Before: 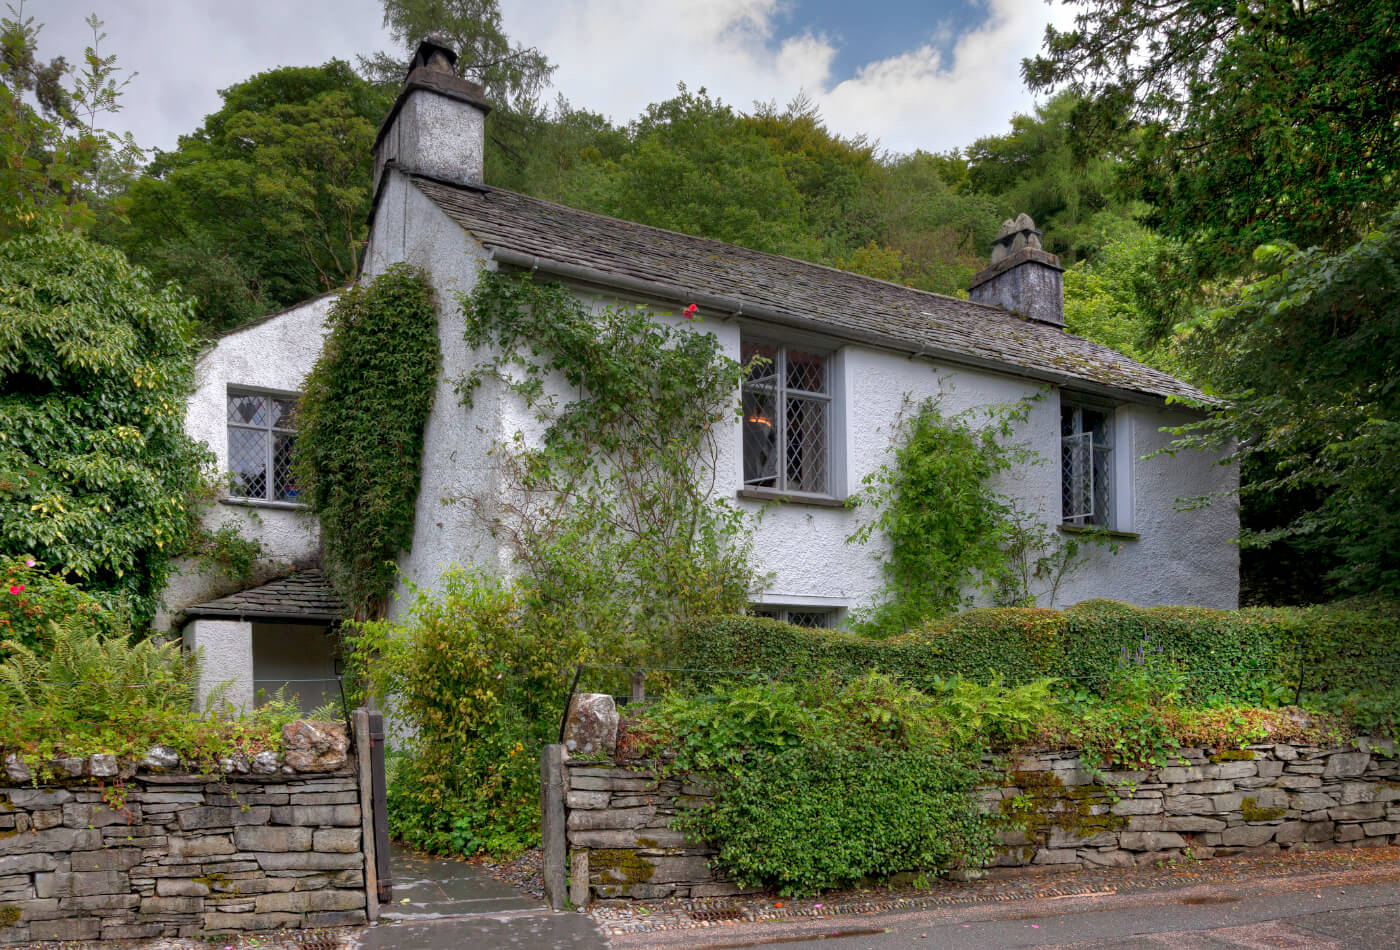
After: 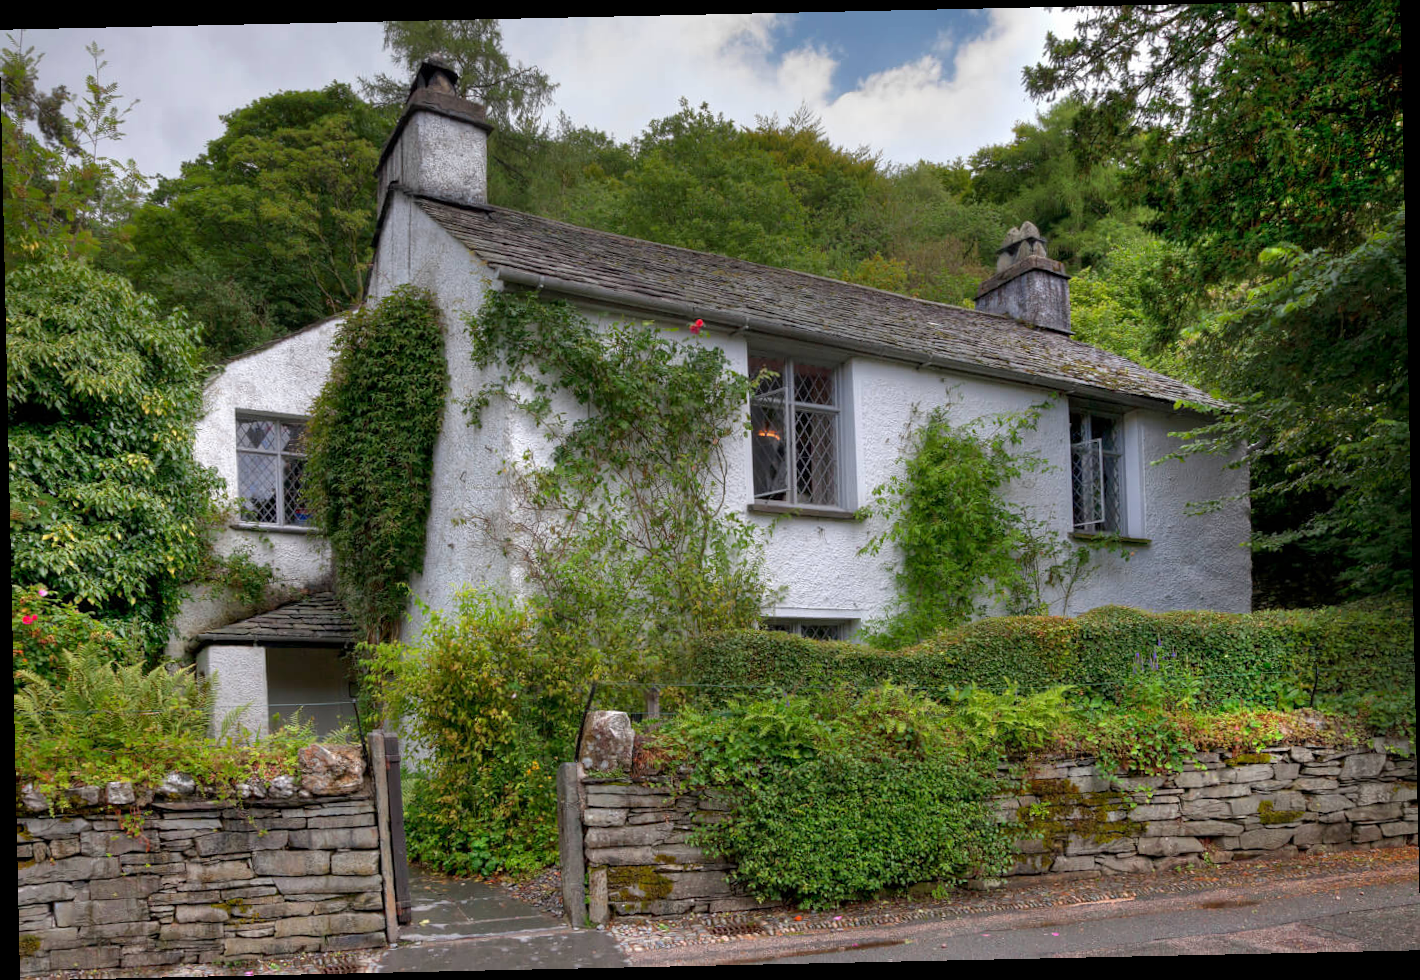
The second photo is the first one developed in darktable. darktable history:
rotate and perspective: rotation -1.24°, automatic cropping off
sharpen: radius 2.883, amount 0.868, threshold 47.523
